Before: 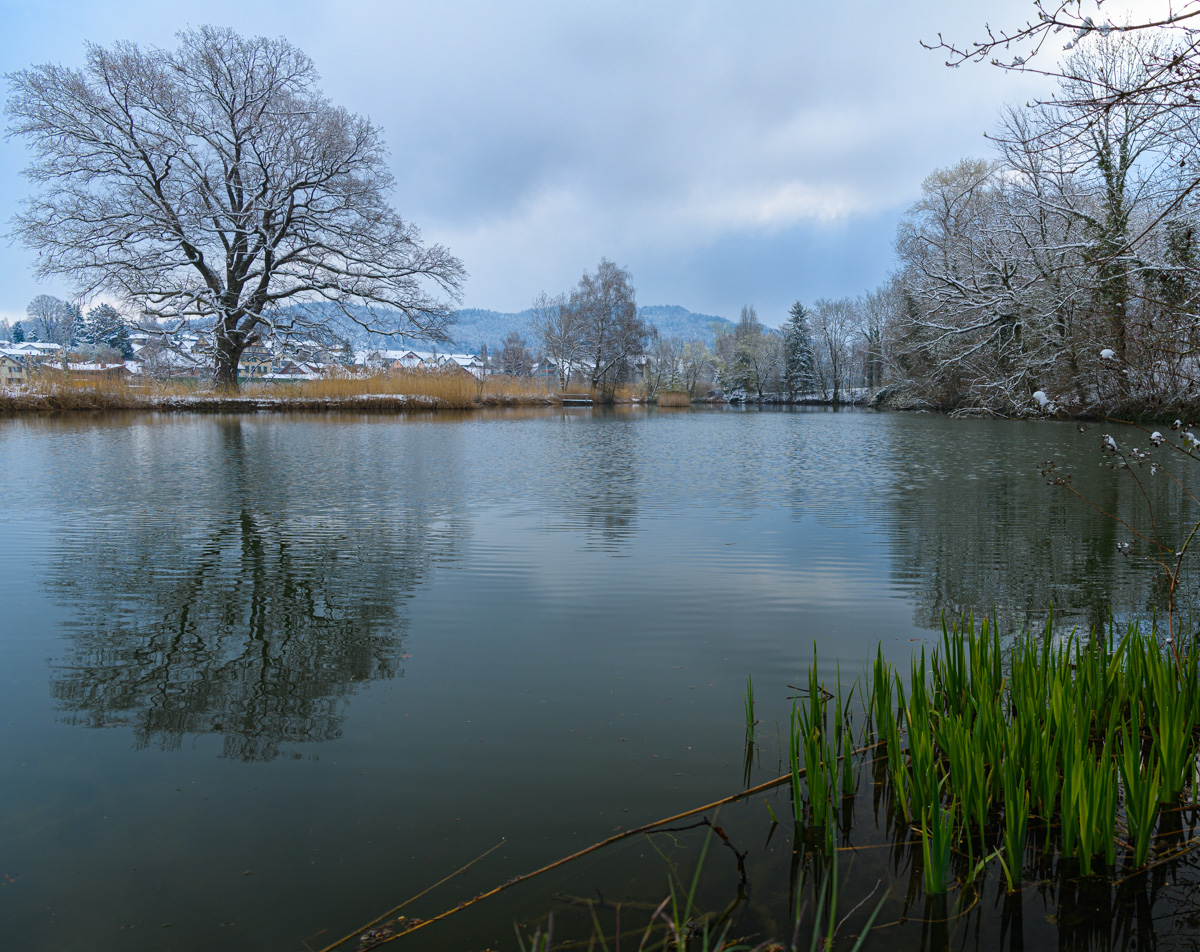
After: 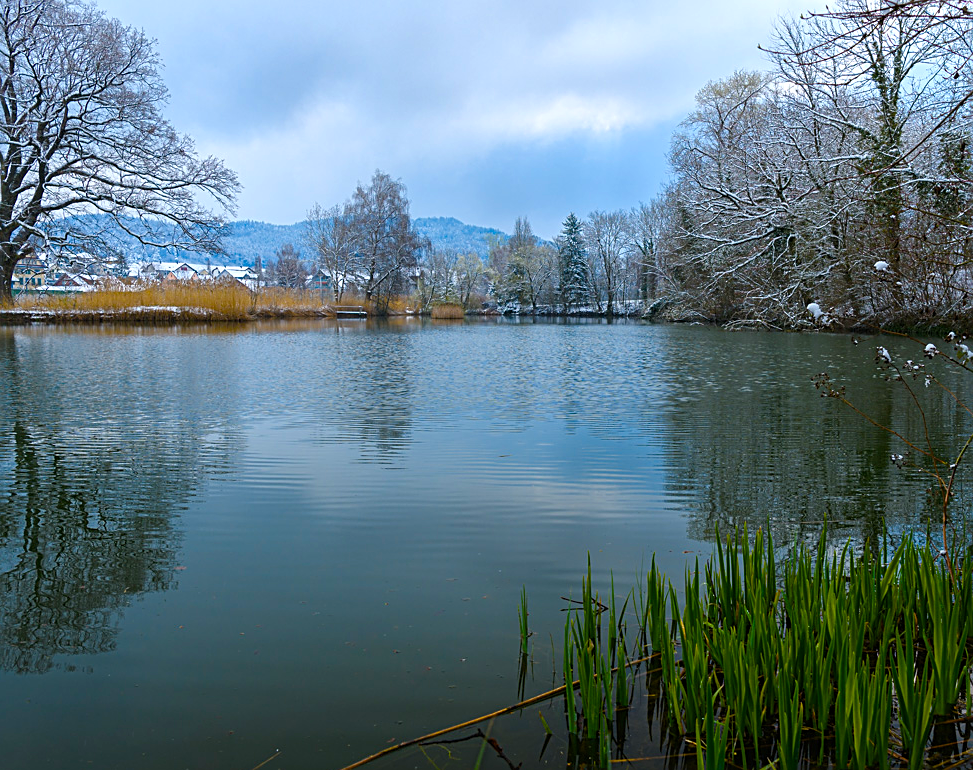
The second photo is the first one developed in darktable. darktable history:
sharpen: on, module defaults
color balance rgb: linear chroma grading › shadows 31.584%, linear chroma grading › global chroma -2.597%, linear chroma grading › mid-tones 4.35%, perceptual saturation grading › global saturation 29.634%, perceptual brilliance grading › global brilliance 4.613%, contrast 4.838%
crop: left 18.912%, top 9.345%, right 0%, bottom 9.773%
